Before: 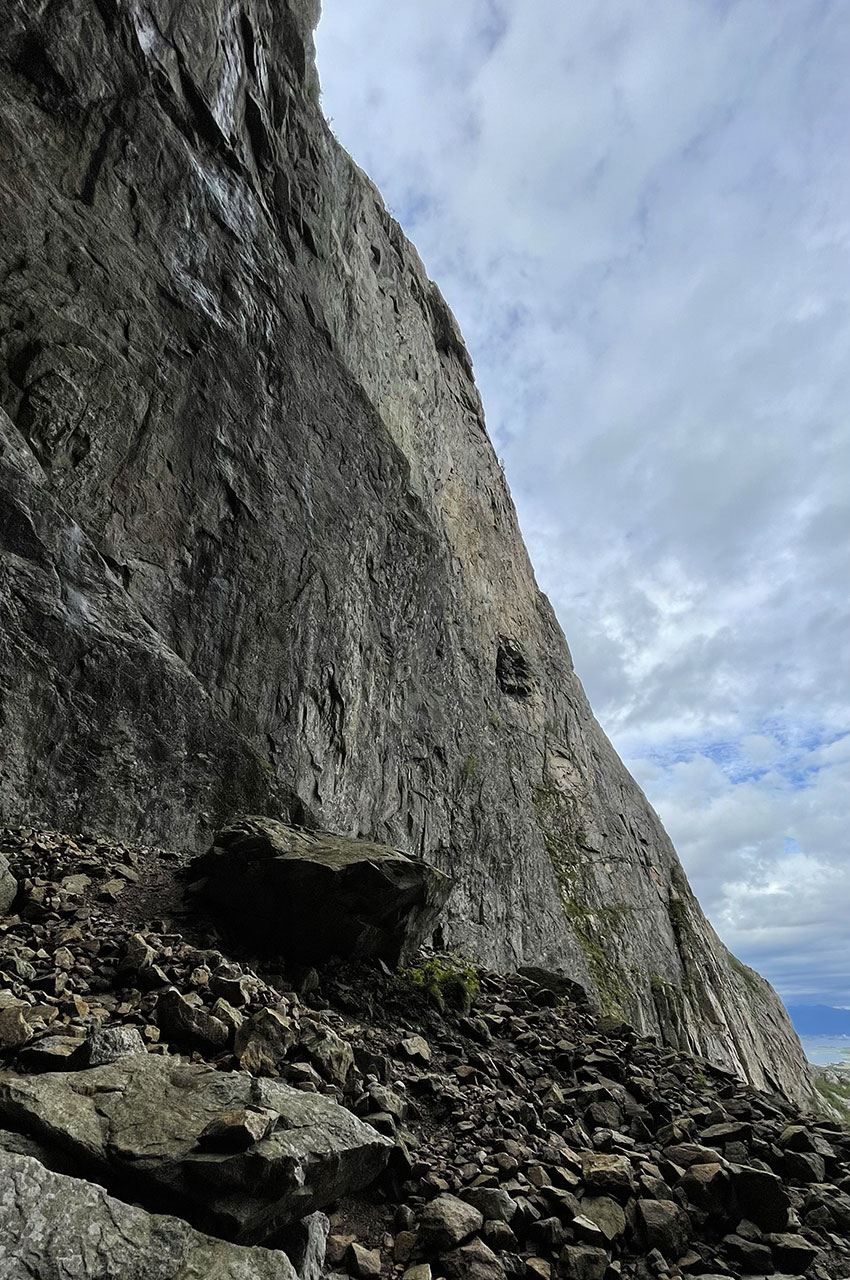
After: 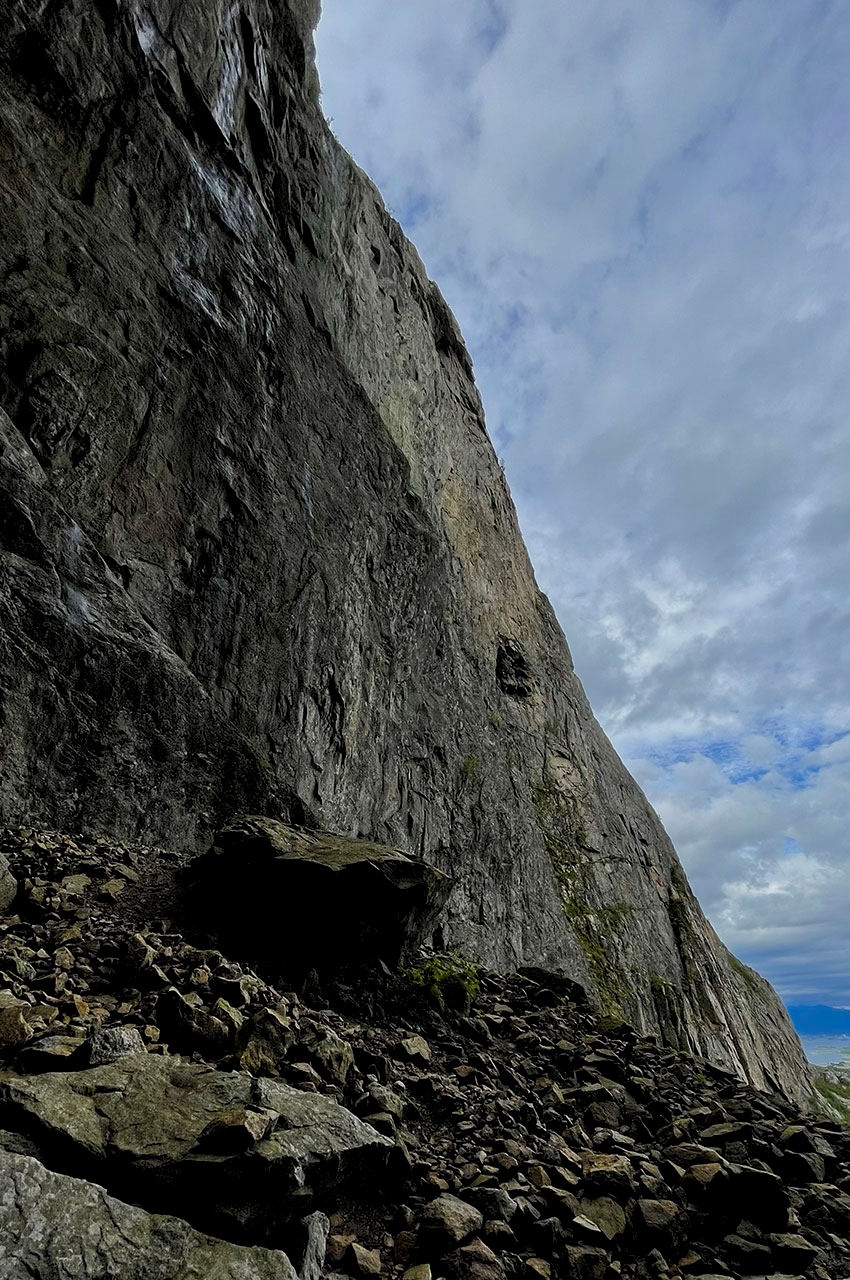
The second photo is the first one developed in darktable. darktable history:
rgb levels: preserve colors sum RGB, levels [[0.038, 0.433, 0.934], [0, 0.5, 1], [0, 0.5, 1]]
contrast brightness saturation: brightness -0.25, saturation 0.2
